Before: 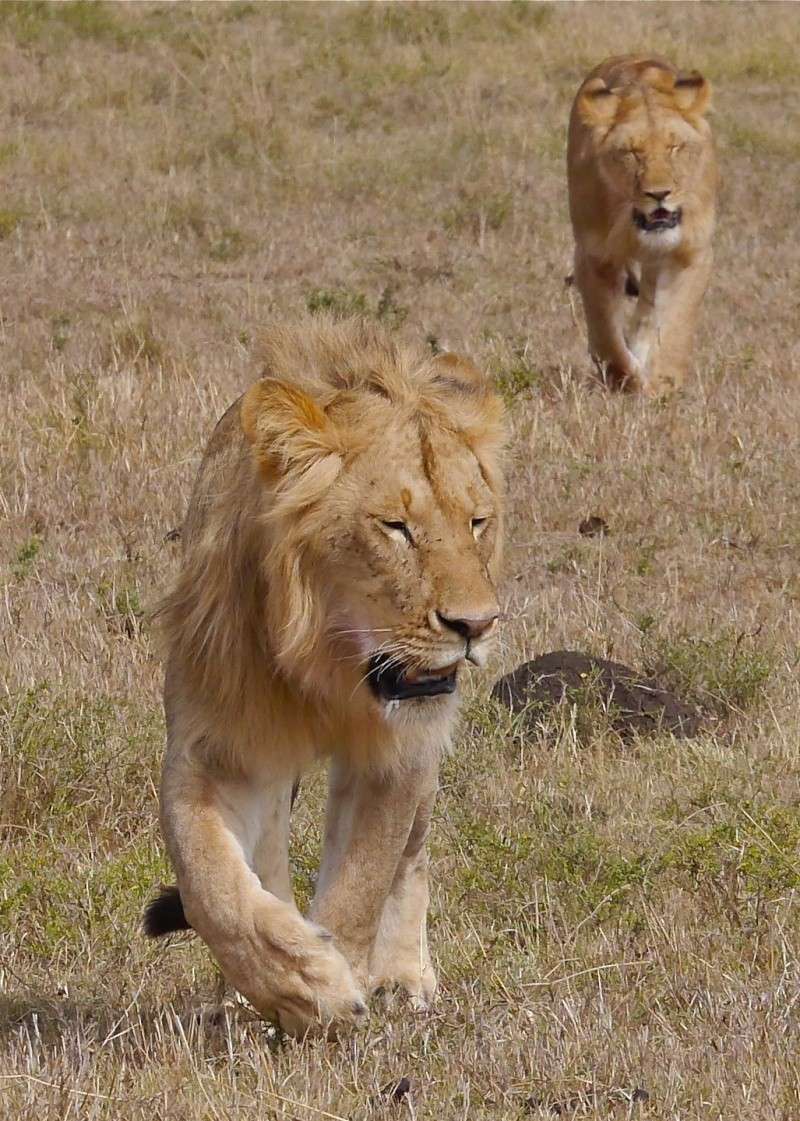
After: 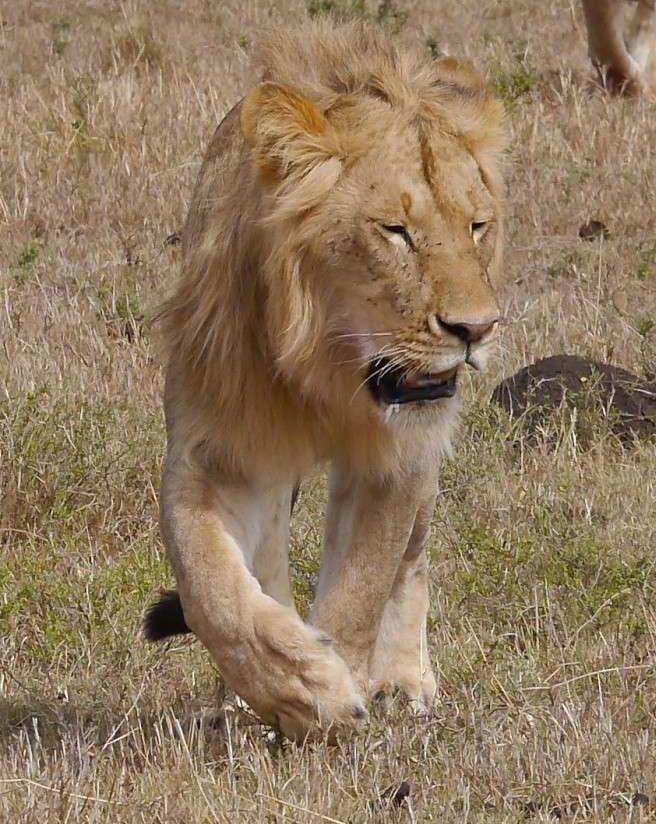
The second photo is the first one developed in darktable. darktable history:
crop: top 26.451%, right 17.987%
contrast brightness saturation: saturation -0.07
